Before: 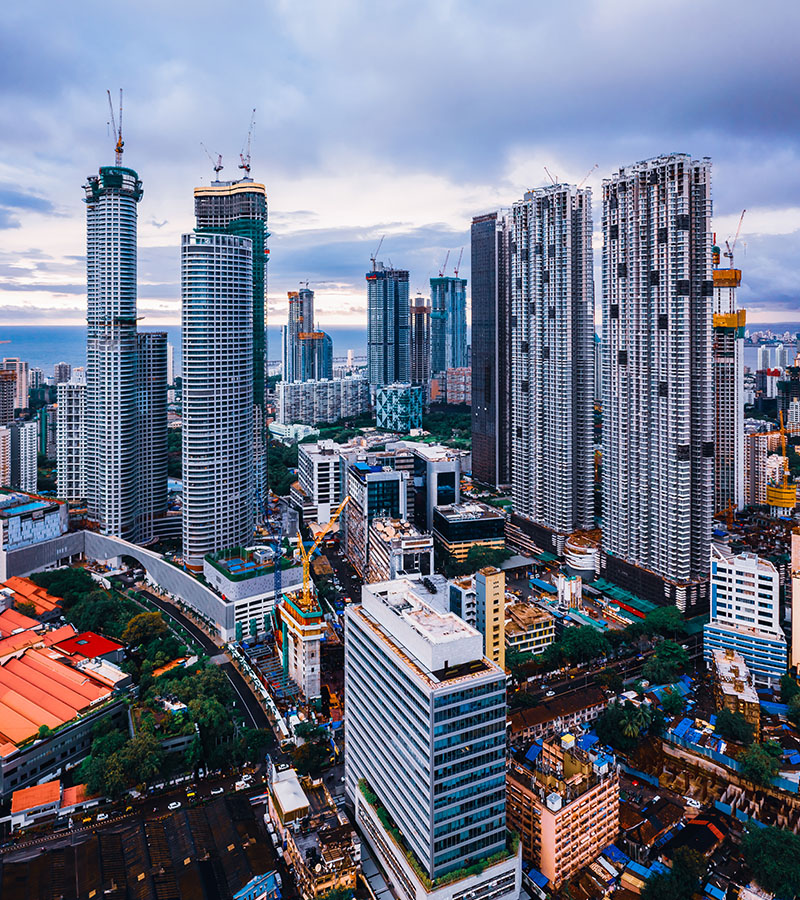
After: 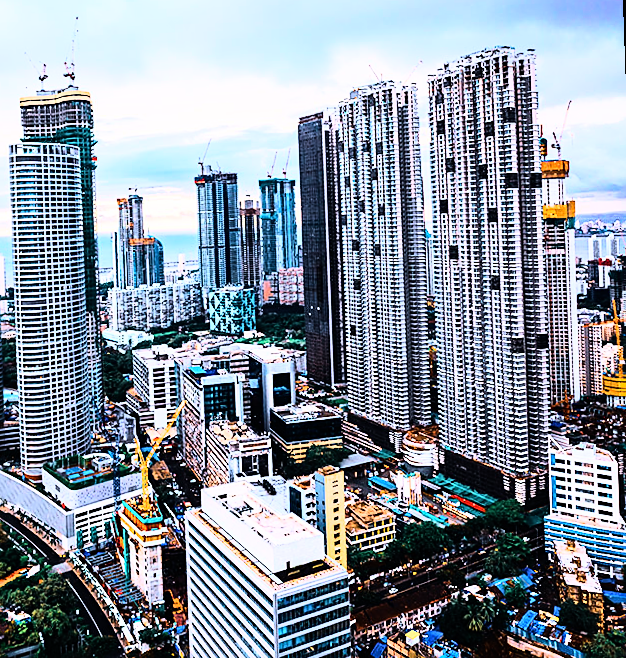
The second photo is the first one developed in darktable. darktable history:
crop and rotate: left 20.74%, top 7.912%, right 0.375%, bottom 13.378%
sharpen: on, module defaults
rotate and perspective: rotation -2°, crop left 0.022, crop right 0.978, crop top 0.049, crop bottom 0.951
rgb curve: curves: ch0 [(0, 0) (0.21, 0.15) (0.24, 0.21) (0.5, 0.75) (0.75, 0.96) (0.89, 0.99) (1, 1)]; ch1 [(0, 0.02) (0.21, 0.13) (0.25, 0.2) (0.5, 0.67) (0.75, 0.9) (0.89, 0.97) (1, 1)]; ch2 [(0, 0.02) (0.21, 0.13) (0.25, 0.2) (0.5, 0.67) (0.75, 0.9) (0.89, 0.97) (1, 1)], compensate middle gray true
